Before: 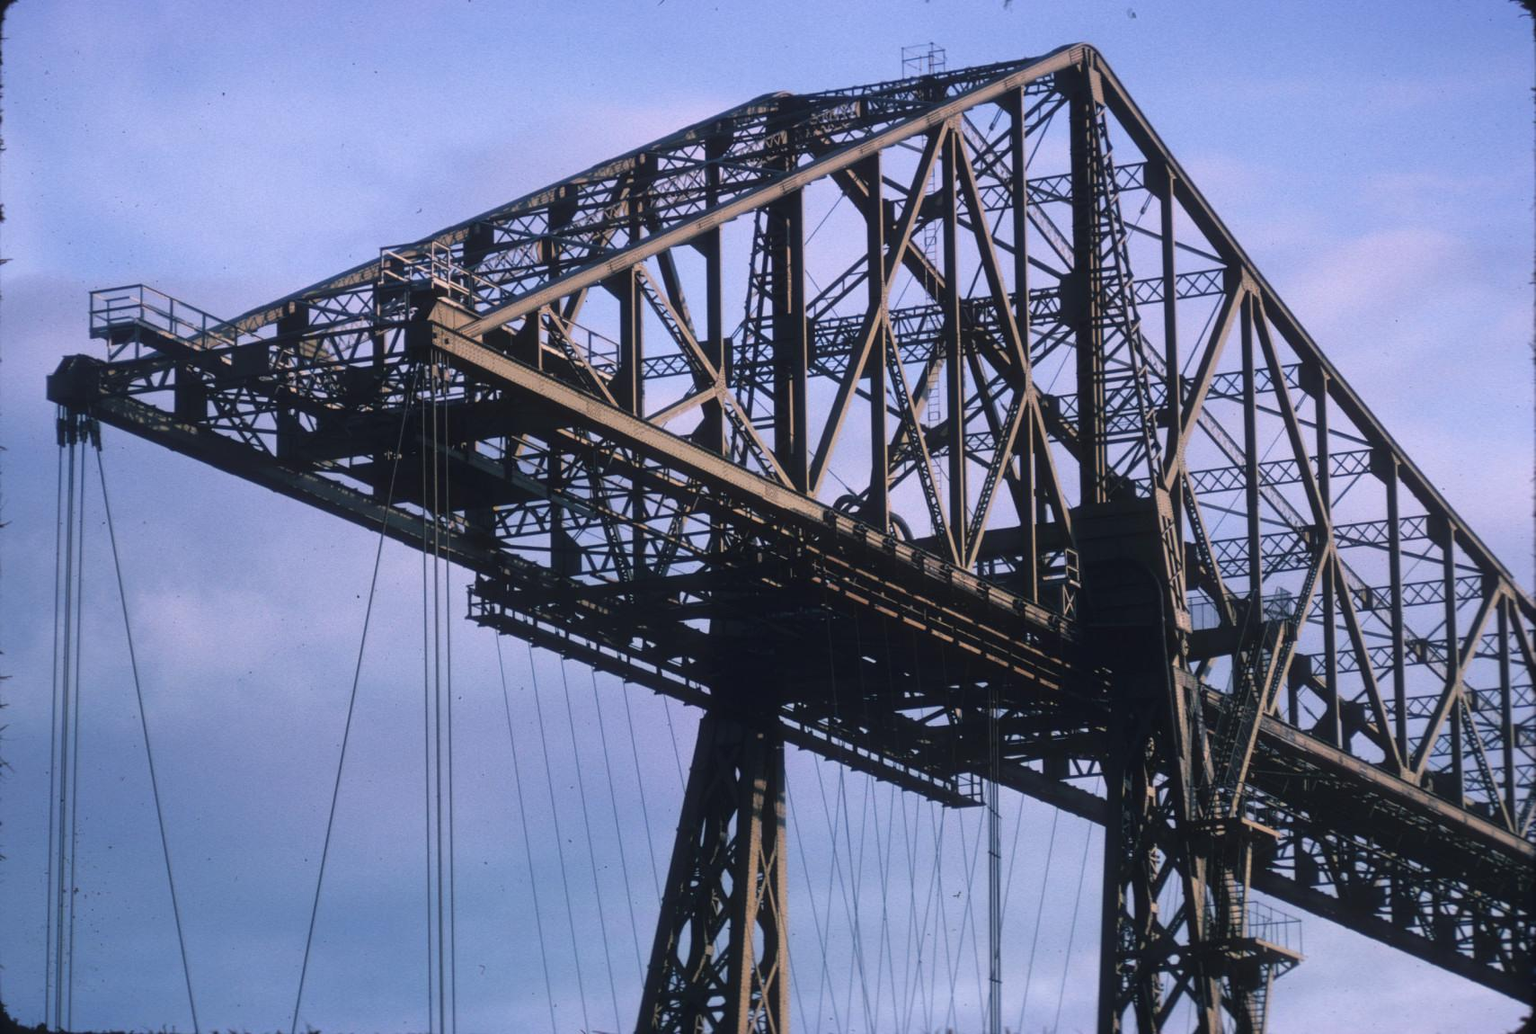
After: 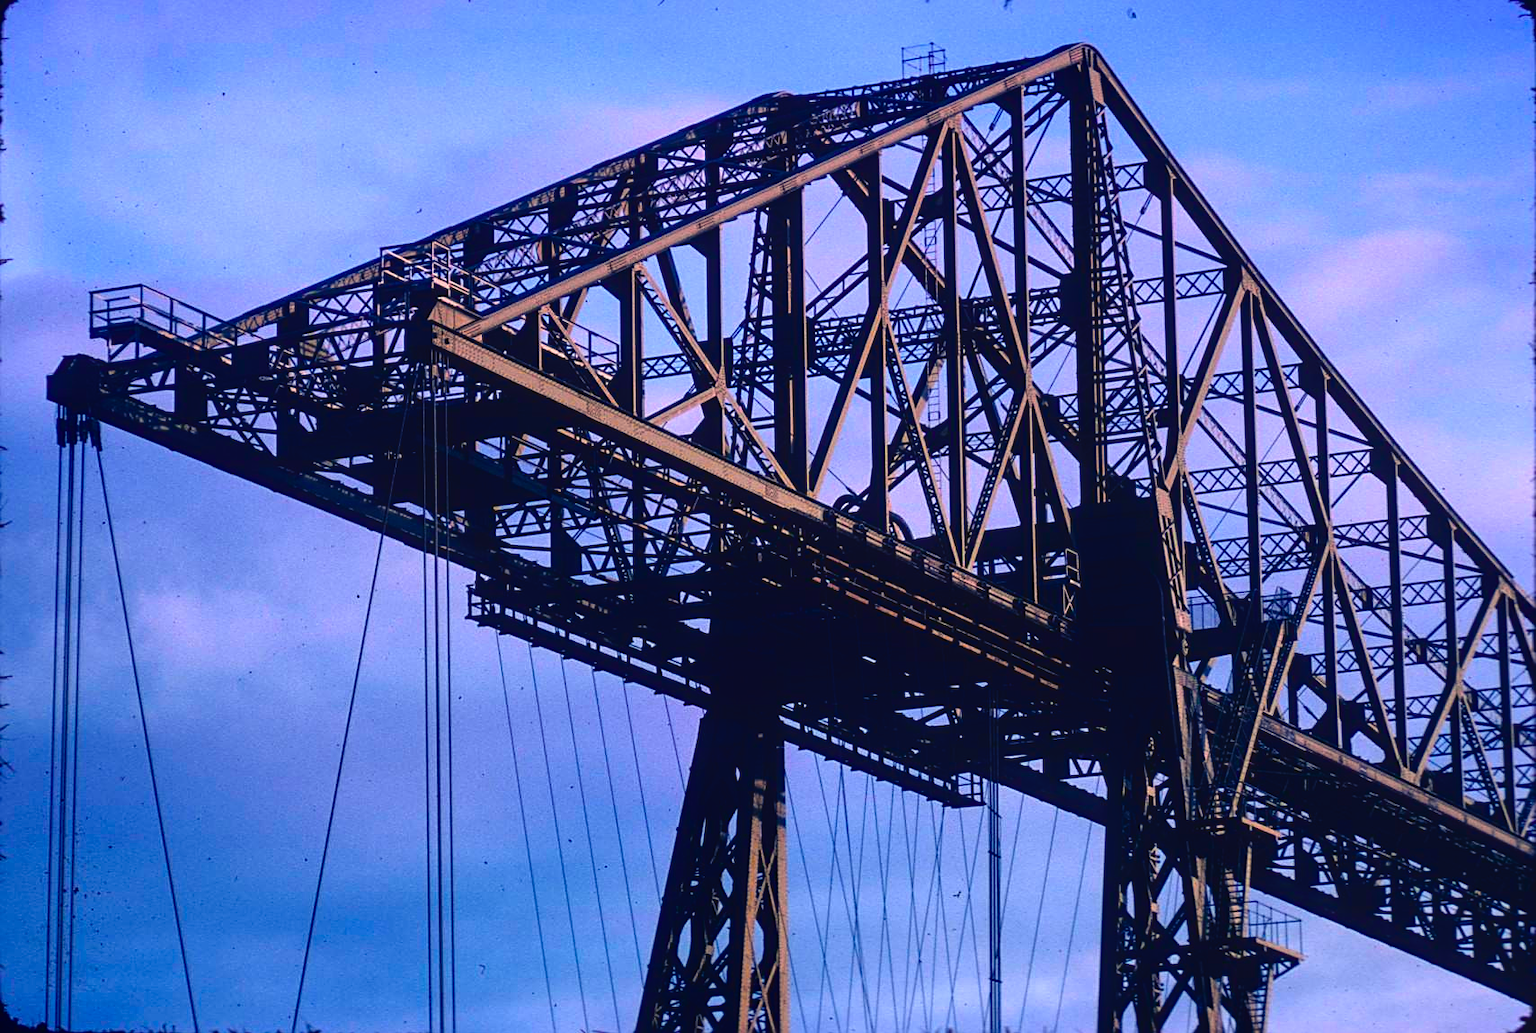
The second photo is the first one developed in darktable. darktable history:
contrast brightness saturation: contrast -0.078, brightness -0.033, saturation -0.107
color balance rgb: shadows lift › luminance -28.415%, shadows lift › chroma 15.118%, shadows lift › hue 268.51°, perceptual saturation grading › global saturation 30.808%, perceptual brilliance grading › global brilliance 14.415%, perceptual brilliance grading › shadows -34.496%, global vibrance 44.856%
local contrast: detail 109%
tone curve: curves: ch0 [(0, 0) (0.068, 0.012) (0.183, 0.089) (0.341, 0.283) (0.547, 0.532) (0.828, 0.815) (1, 0.983)]; ch1 [(0, 0) (0.23, 0.166) (0.34, 0.308) (0.371, 0.337) (0.429, 0.411) (0.477, 0.462) (0.499, 0.5) (0.529, 0.537) (0.559, 0.582) (0.743, 0.798) (1, 1)]; ch2 [(0, 0) (0.431, 0.414) (0.498, 0.503) (0.524, 0.528) (0.568, 0.546) (0.6, 0.597) (0.634, 0.645) (0.728, 0.742) (1, 1)], color space Lab, independent channels, preserve colors none
sharpen: on, module defaults
